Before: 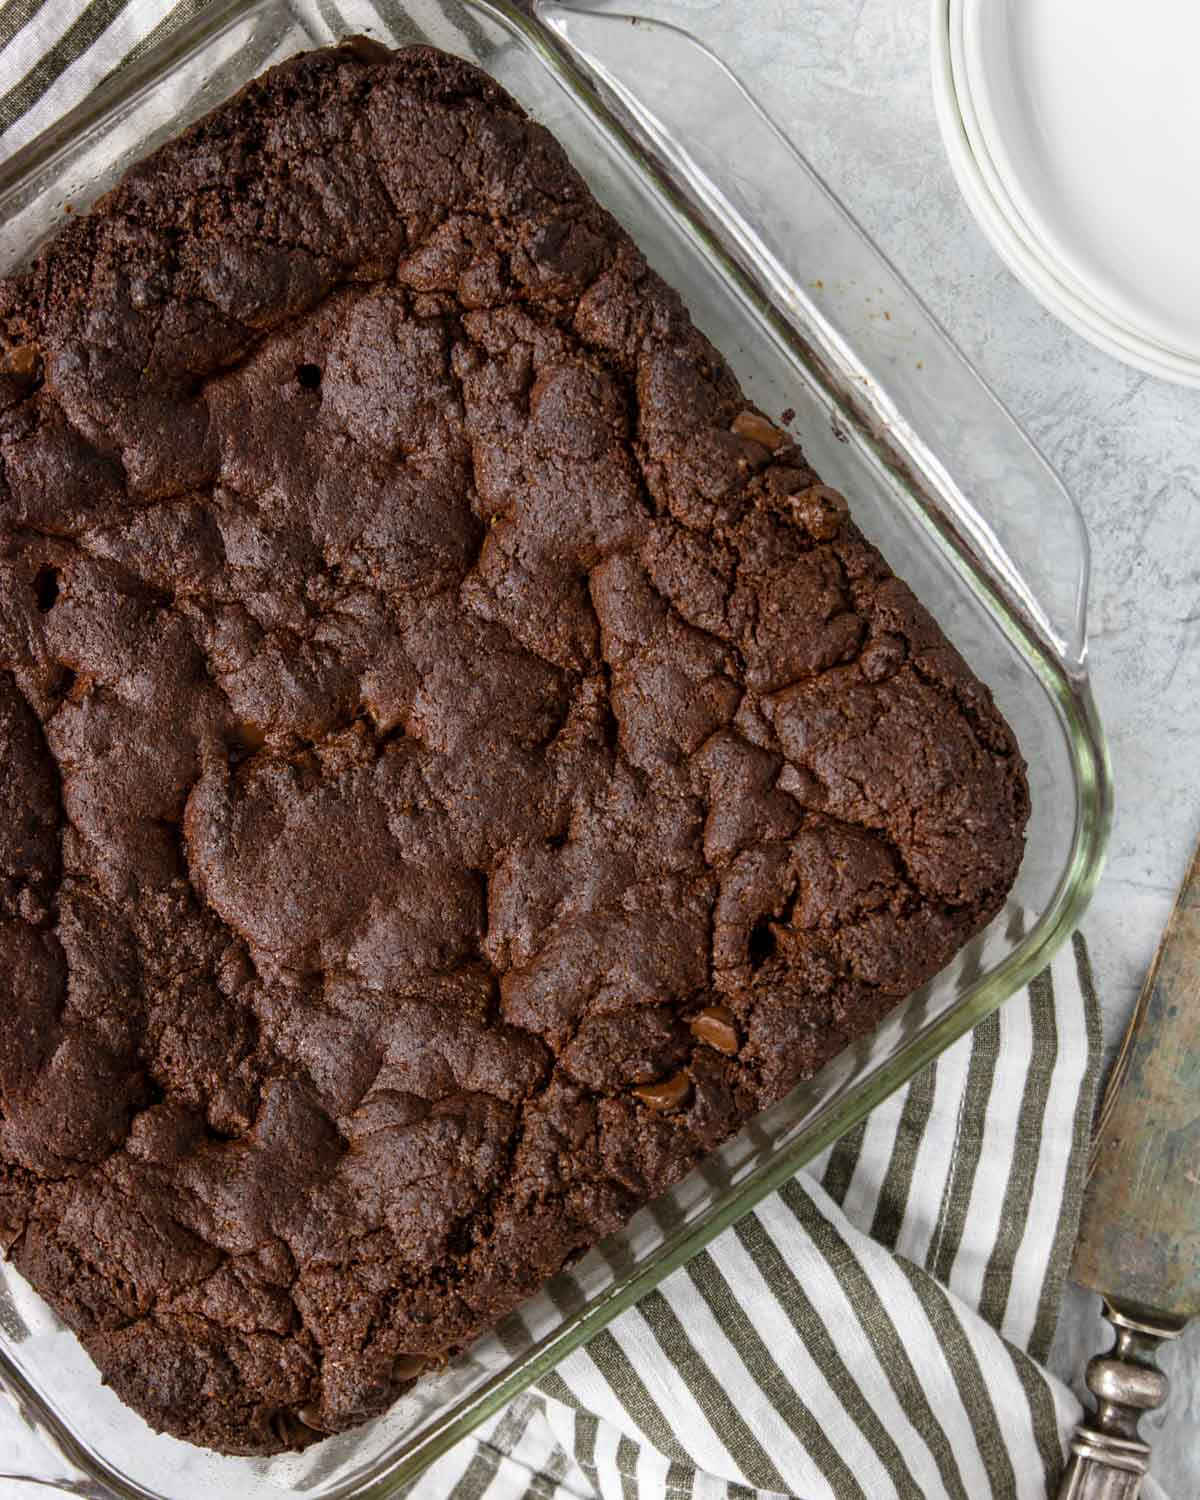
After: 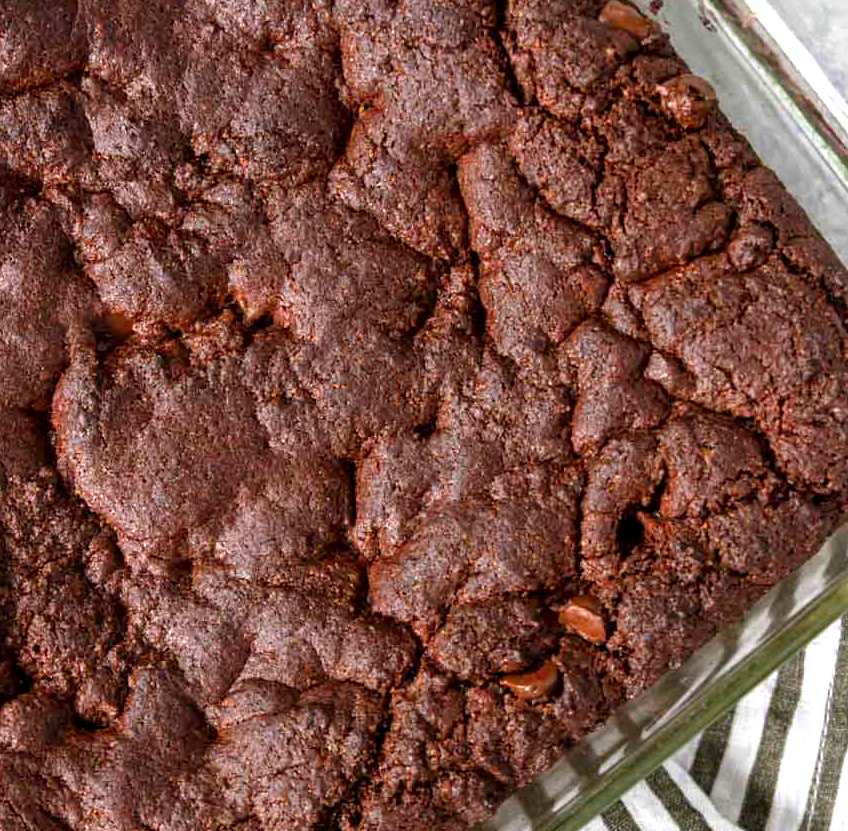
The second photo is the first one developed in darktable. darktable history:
exposure: black level correction 0.001, exposure 0.677 EV, compensate exposure bias true, compensate highlight preservation false
crop: left 11.023%, top 27.407%, right 18.236%, bottom 17.136%
color zones: curves: ch0 [(0, 0.553) (0.123, 0.58) (0.23, 0.419) (0.468, 0.155) (0.605, 0.132) (0.723, 0.063) (0.833, 0.172) (0.921, 0.468)]; ch1 [(0.025, 0.645) (0.229, 0.584) (0.326, 0.551) (0.537, 0.446) (0.599, 0.911) (0.708, 1) (0.805, 0.944)]; ch2 [(0.086, 0.468) (0.254, 0.464) (0.638, 0.564) (0.702, 0.592) (0.768, 0.564)]
